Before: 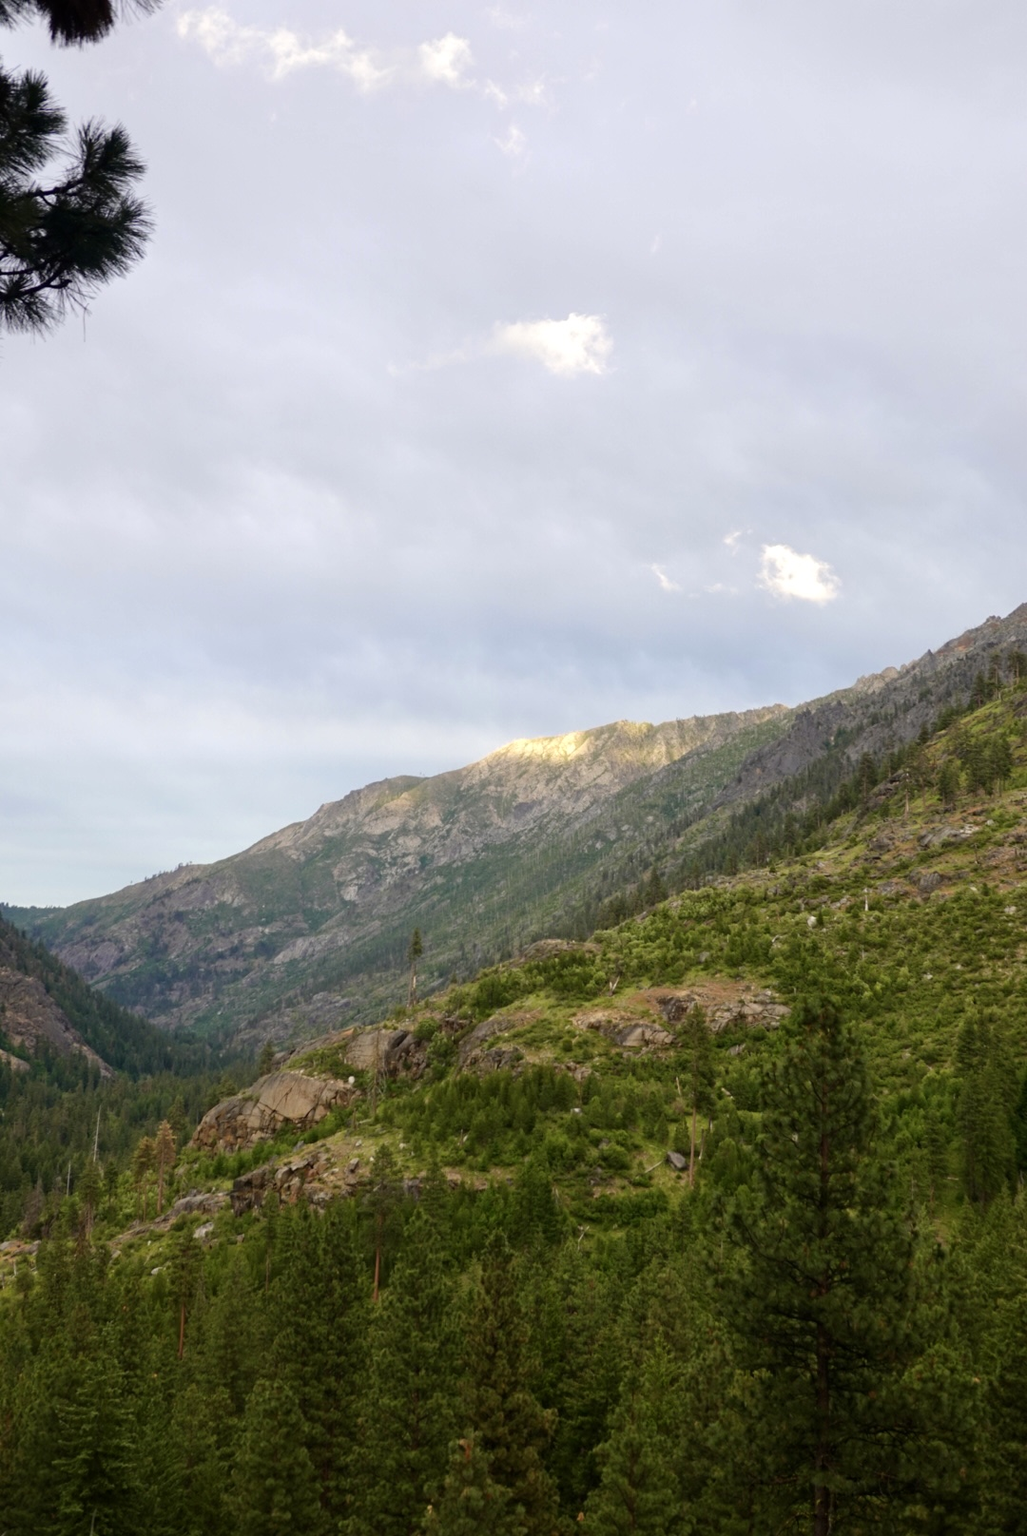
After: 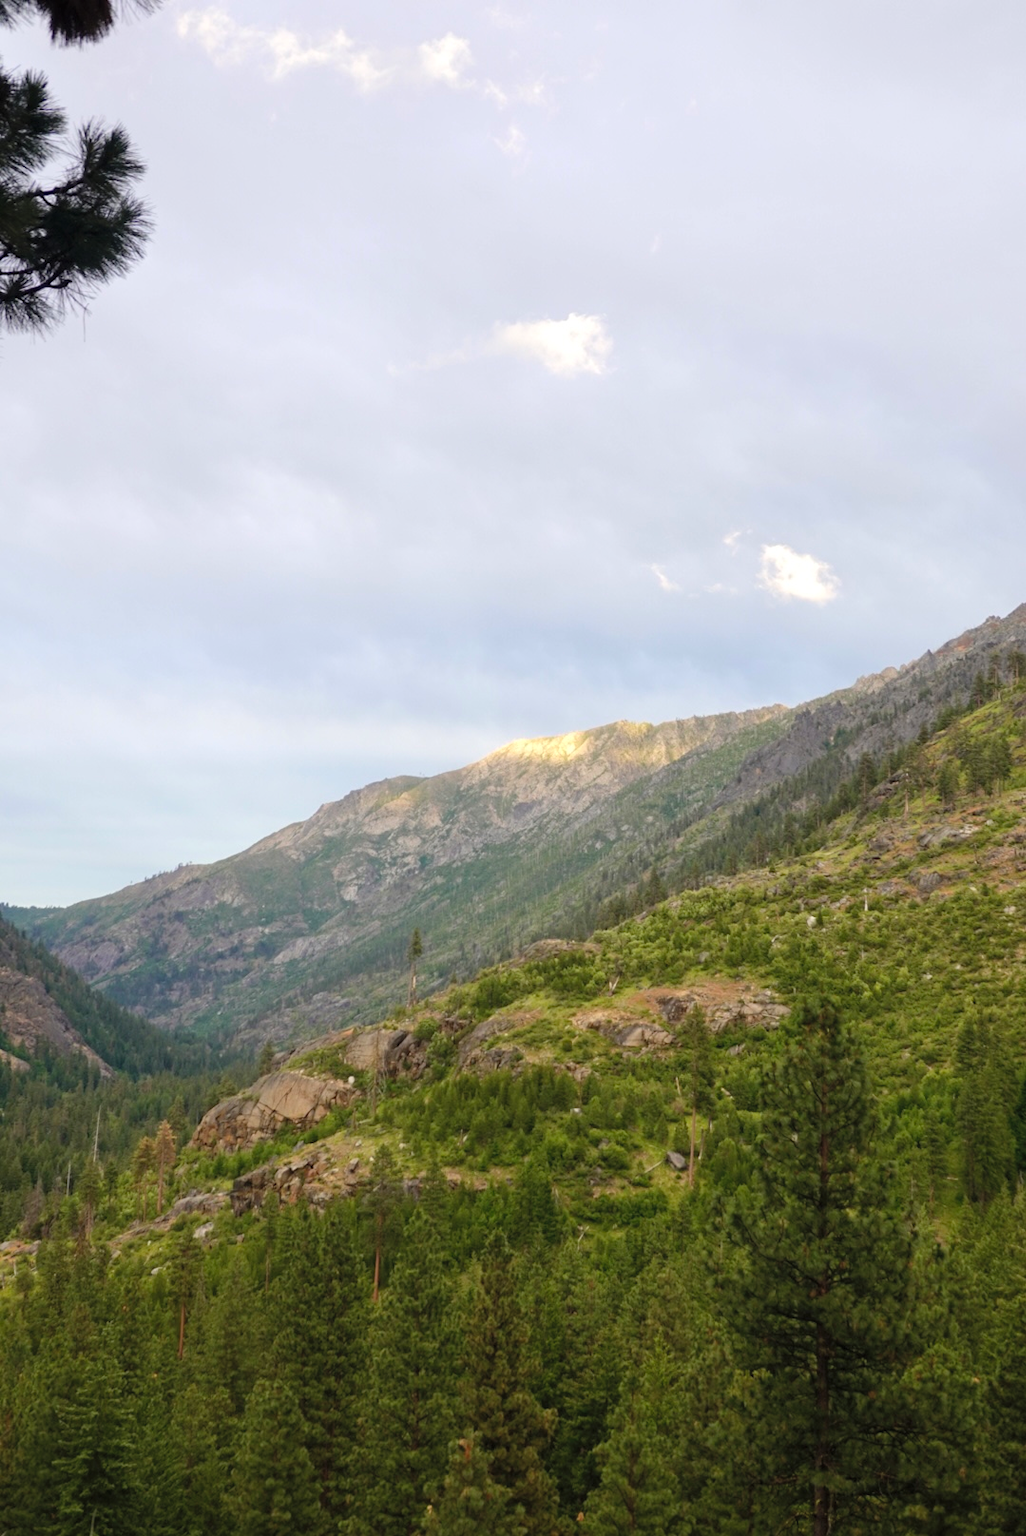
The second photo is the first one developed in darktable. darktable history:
contrast brightness saturation: brightness 0.12
